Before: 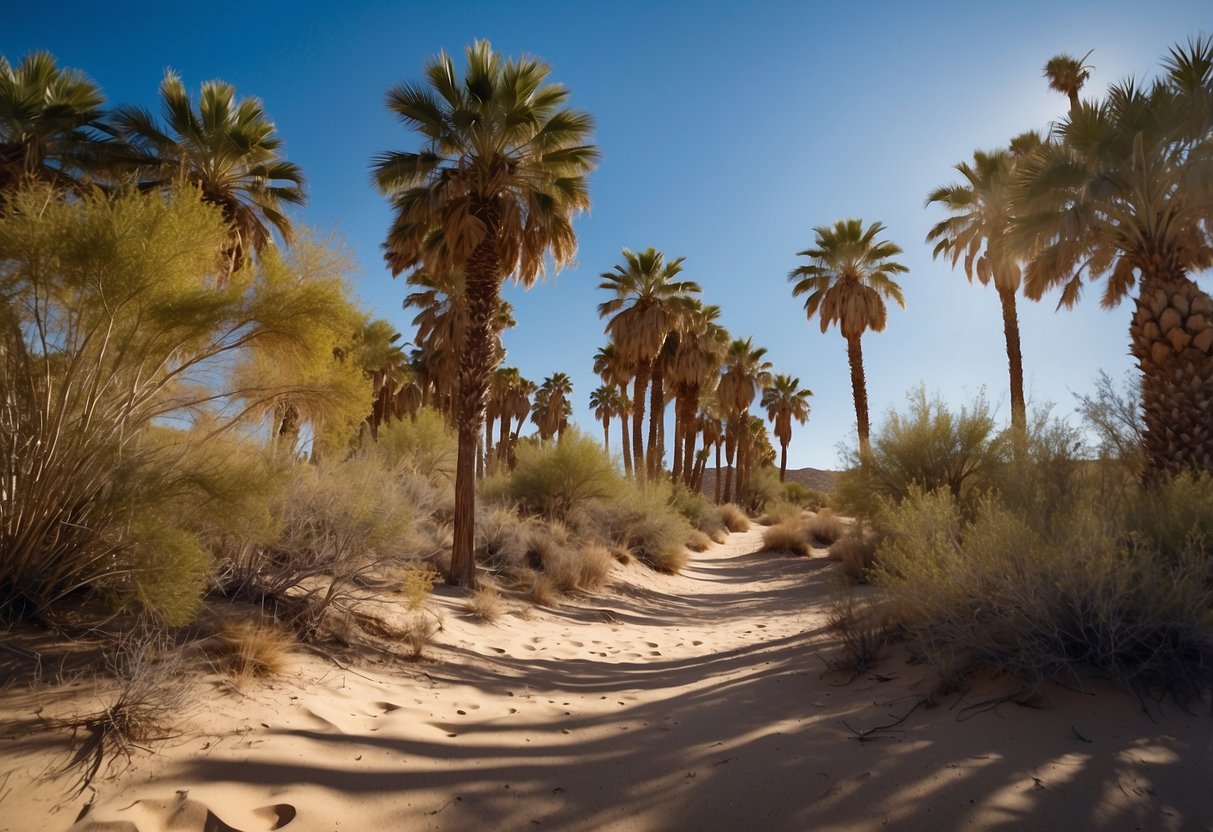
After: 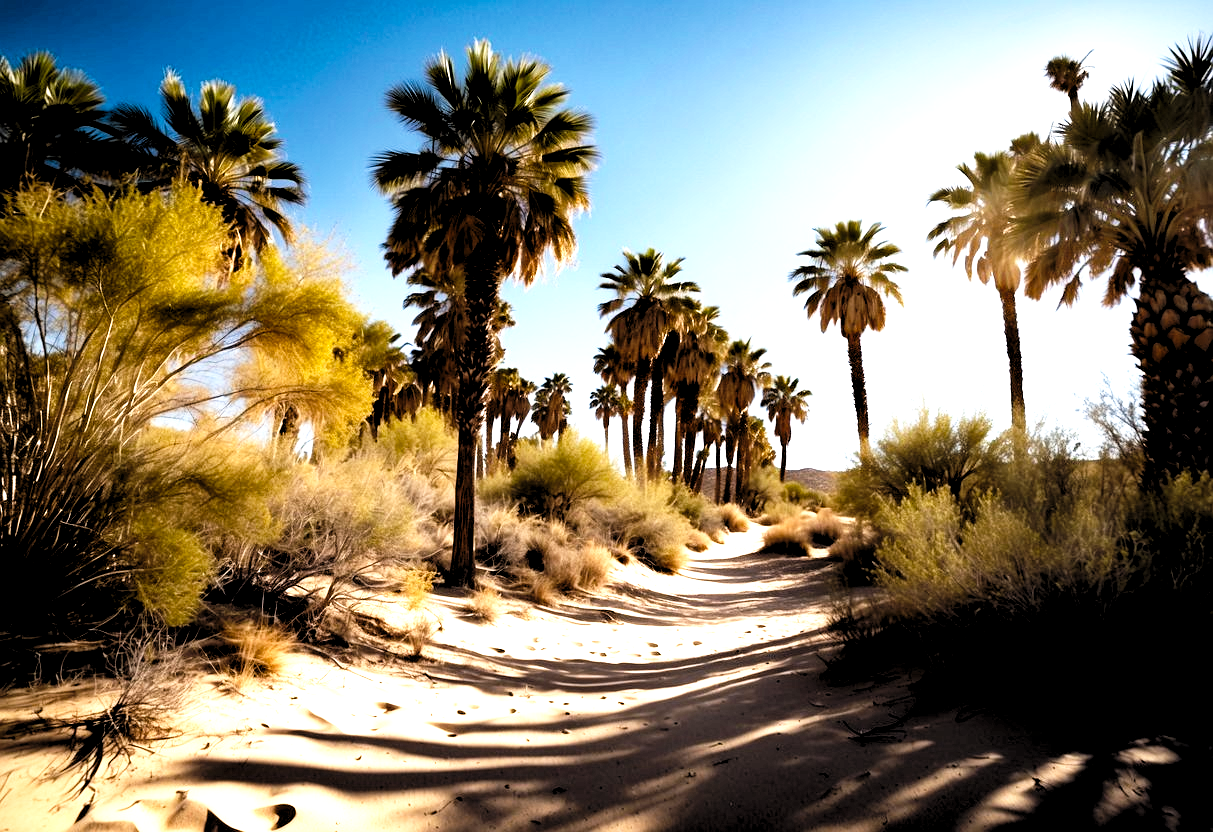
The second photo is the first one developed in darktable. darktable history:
exposure: exposure 0.605 EV, compensate highlight preservation false
tone curve: curves: ch0 [(0, 0.022) (0.177, 0.086) (0.392, 0.438) (0.704, 0.844) (0.858, 0.938) (1, 0.981)]; ch1 [(0, 0) (0.402, 0.36) (0.476, 0.456) (0.498, 0.501) (0.518, 0.521) (0.58, 0.598) (0.619, 0.65) (0.692, 0.737) (1, 1)]; ch2 [(0, 0) (0.415, 0.438) (0.483, 0.499) (0.503, 0.507) (0.526, 0.537) (0.563, 0.624) (0.626, 0.714) (0.699, 0.753) (0.997, 0.858)], preserve colors none
levels: white 99.93%, levels [0.182, 0.542, 0.902]
